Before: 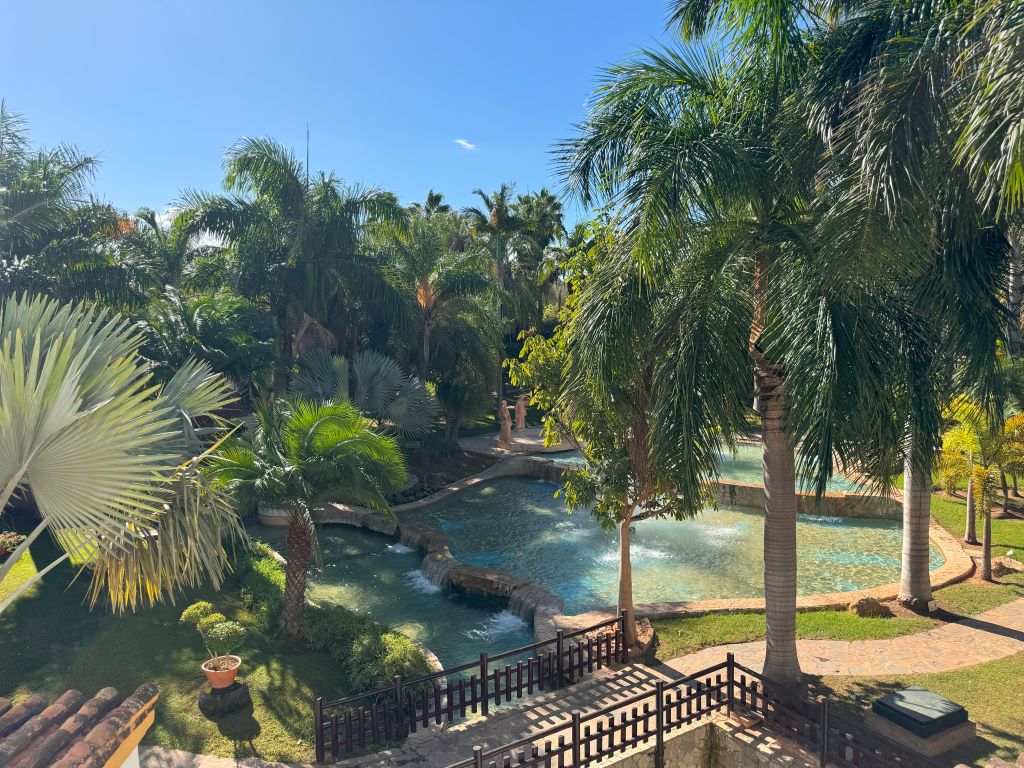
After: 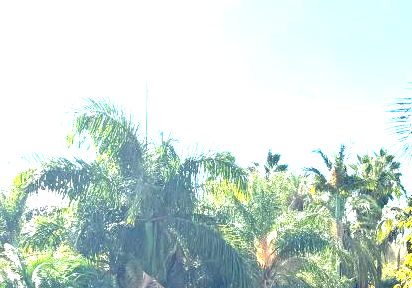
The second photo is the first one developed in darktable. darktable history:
crop: left 15.793%, top 5.45%, right 43.903%, bottom 56.943%
exposure: black level correction 0, exposure 2.329 EV, compensate exposure bias true, compensate highlight preservation false
